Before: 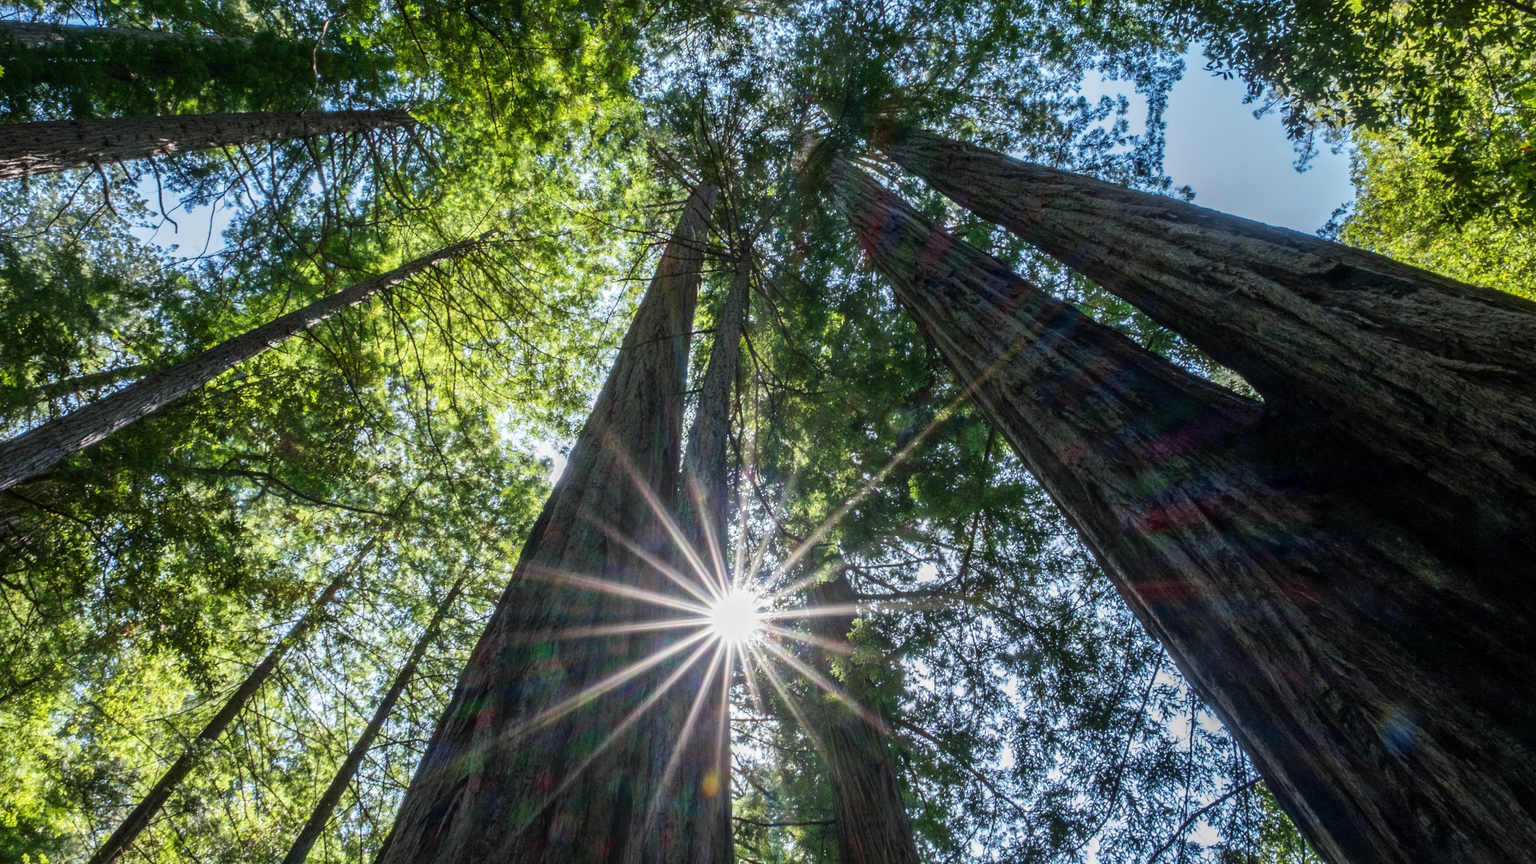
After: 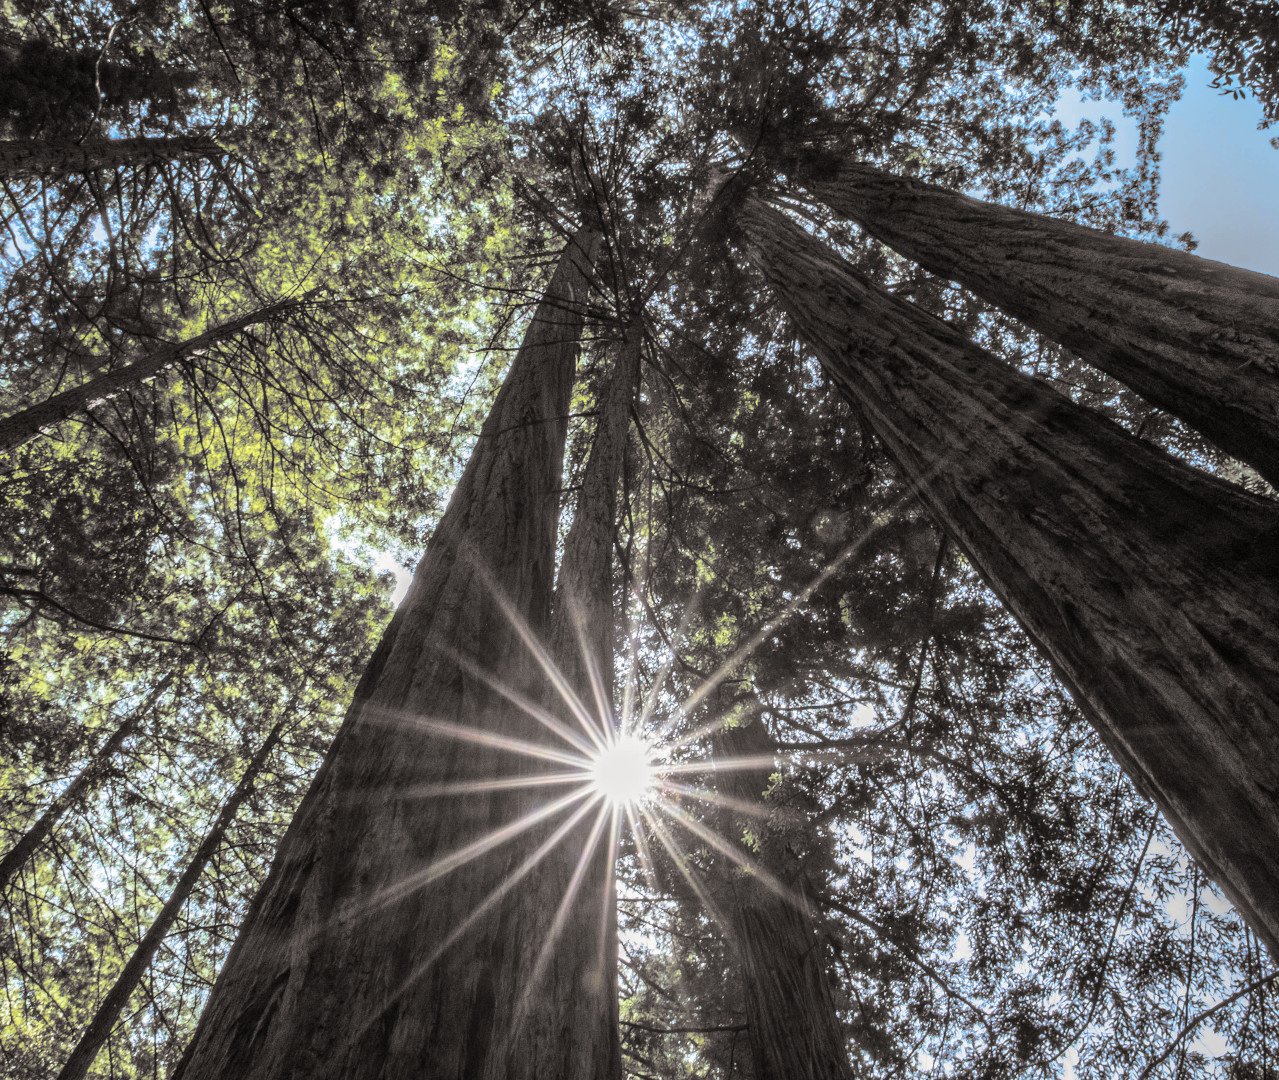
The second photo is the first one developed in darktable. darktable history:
shadows and highlights: shadows 4.1, highlights -17.6, soften with gaussian
color balance rgb: linear chroma grading › global chroma 15%, perceptual saturation grading › global saturation 30%
split-toning: shadows › hue 26°, shadows › saturation 0.09, highlights › hue 40°, highlights › saturation 0.18, balance -63, compress 0%
crop: left 15.419%, right 17.914%
